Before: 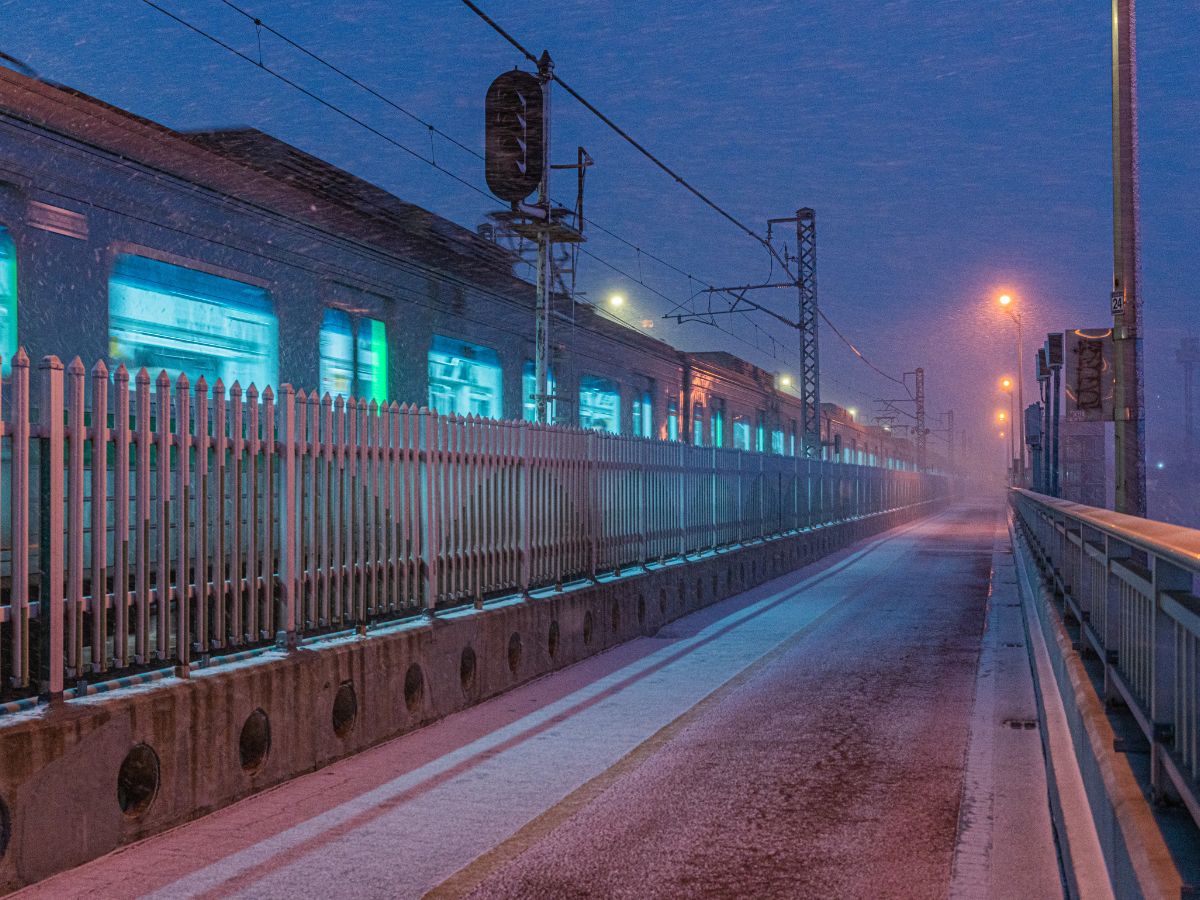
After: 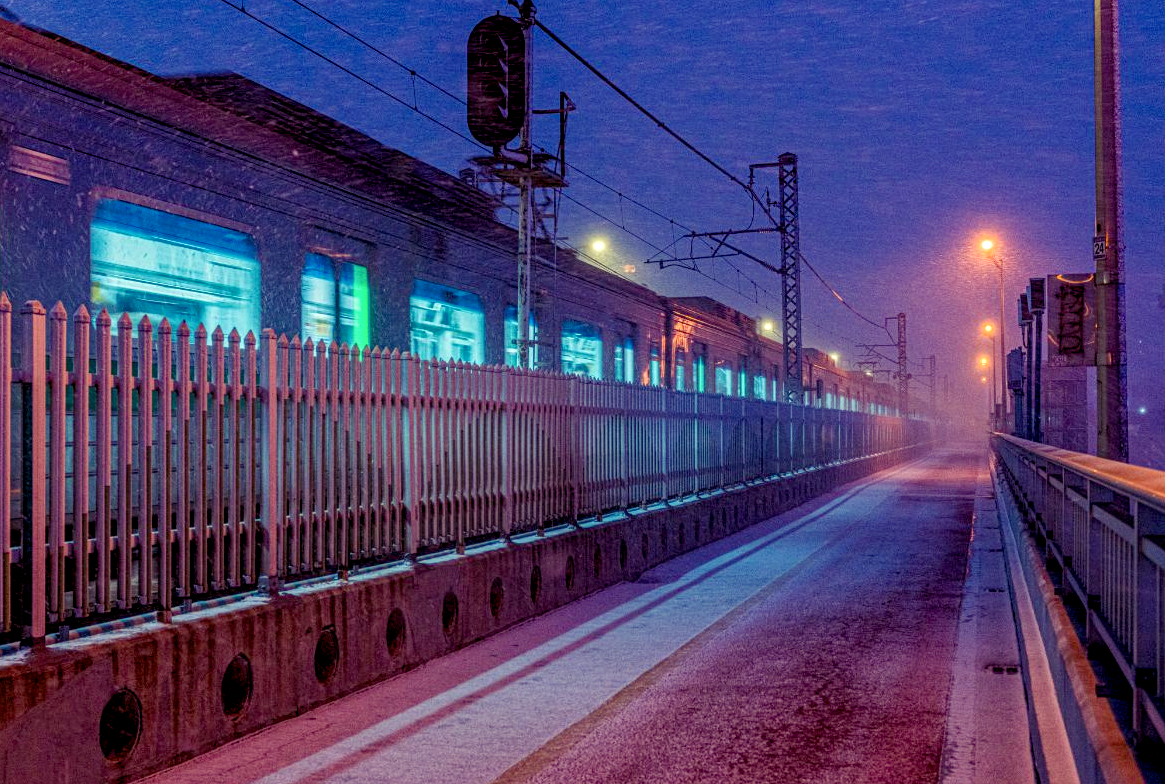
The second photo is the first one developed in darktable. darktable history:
color balance rgb: shadows lift › luminance -21.66%, shadows lift › chroma 8.98%, shadows lift › hue 283.37°, power › chroma 1.05%, power › hue 25.59°, highlights gain › luminance 6.08%, highlights gain › chroma 2.55%, highlights gain › hue 90°, global offset › luminance -0.87%, perceptual saturation grading › global saturation 25%, perceptual saturation grading › highlights -28.39%, perceptual saturation grading › shadows 33.98%
crop: left 1.507%, top 6.147%, right 1.379%, bottom 6.637%
local contrast: on, module defaults
